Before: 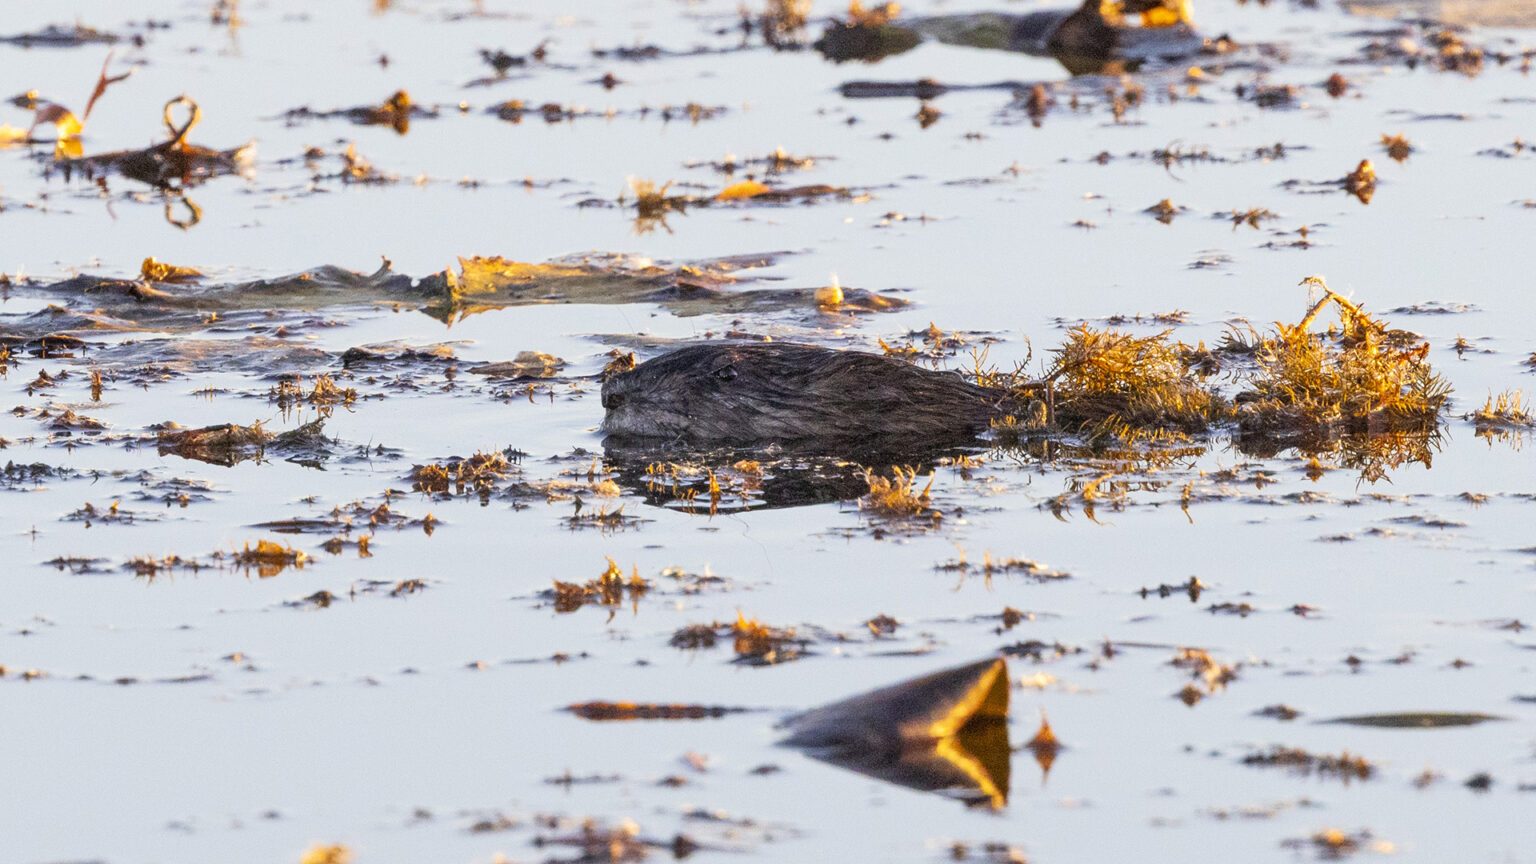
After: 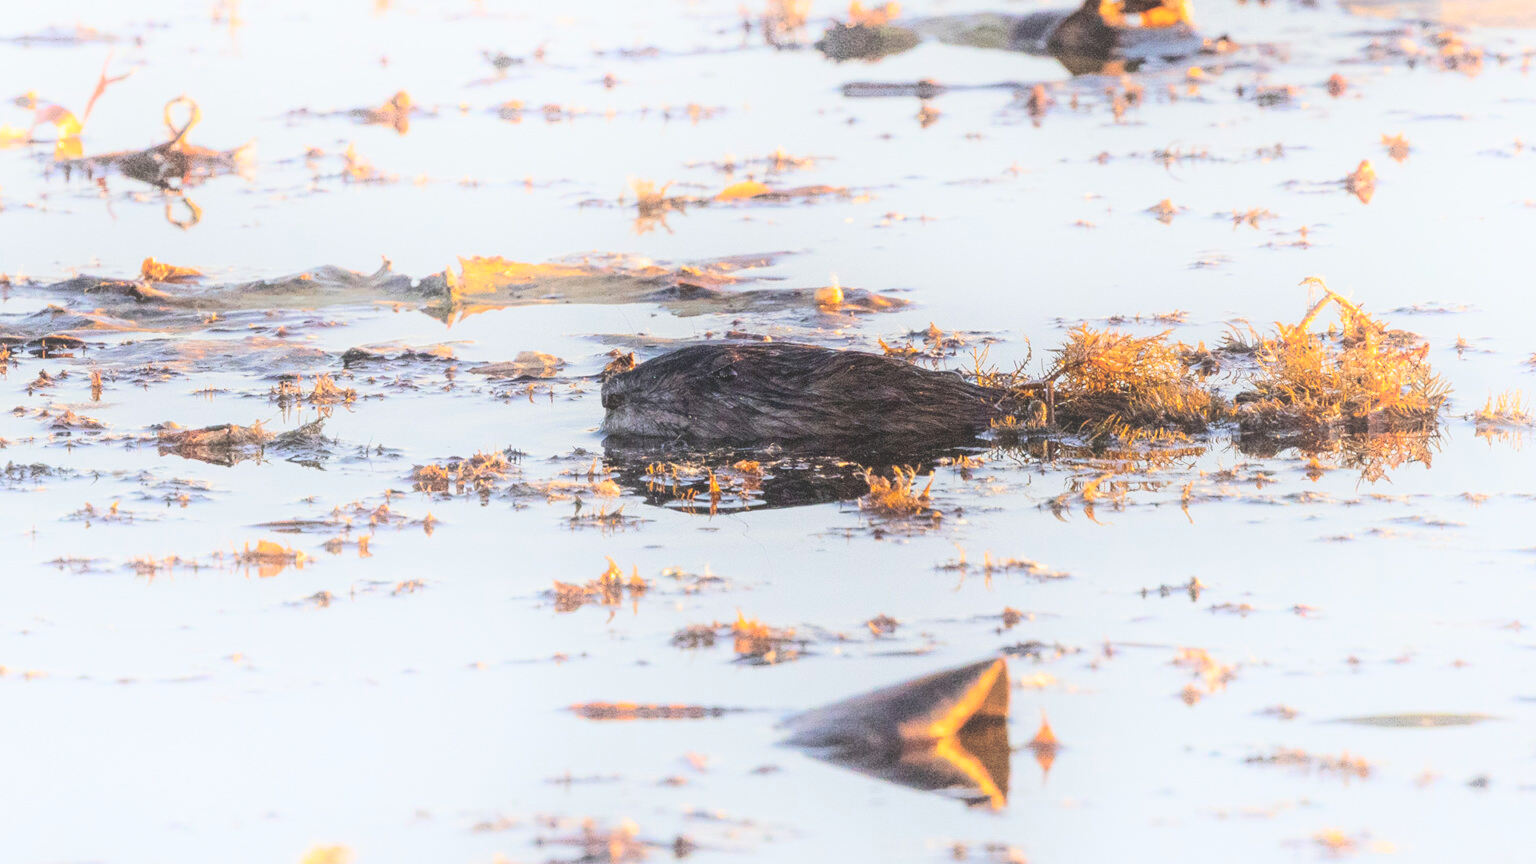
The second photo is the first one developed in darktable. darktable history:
exposure: black level correction -0.025, exposure -0.117 EV, compensate highlight preservation false
shadows and highlights: shadows -54.3, highlights 86.09, soften with gaussian
